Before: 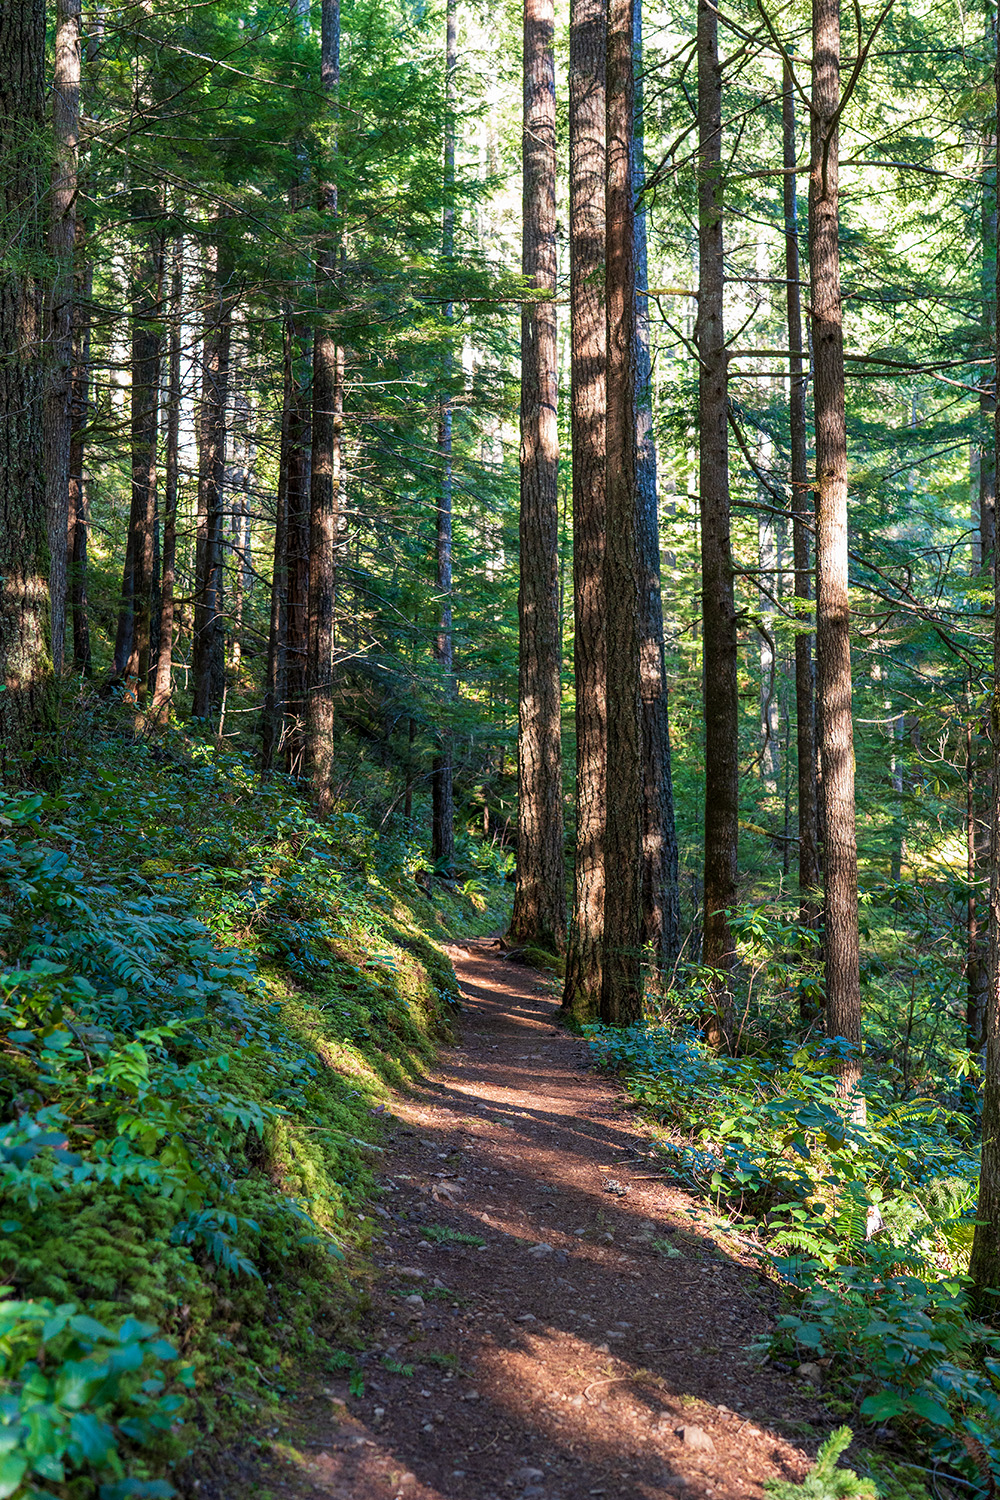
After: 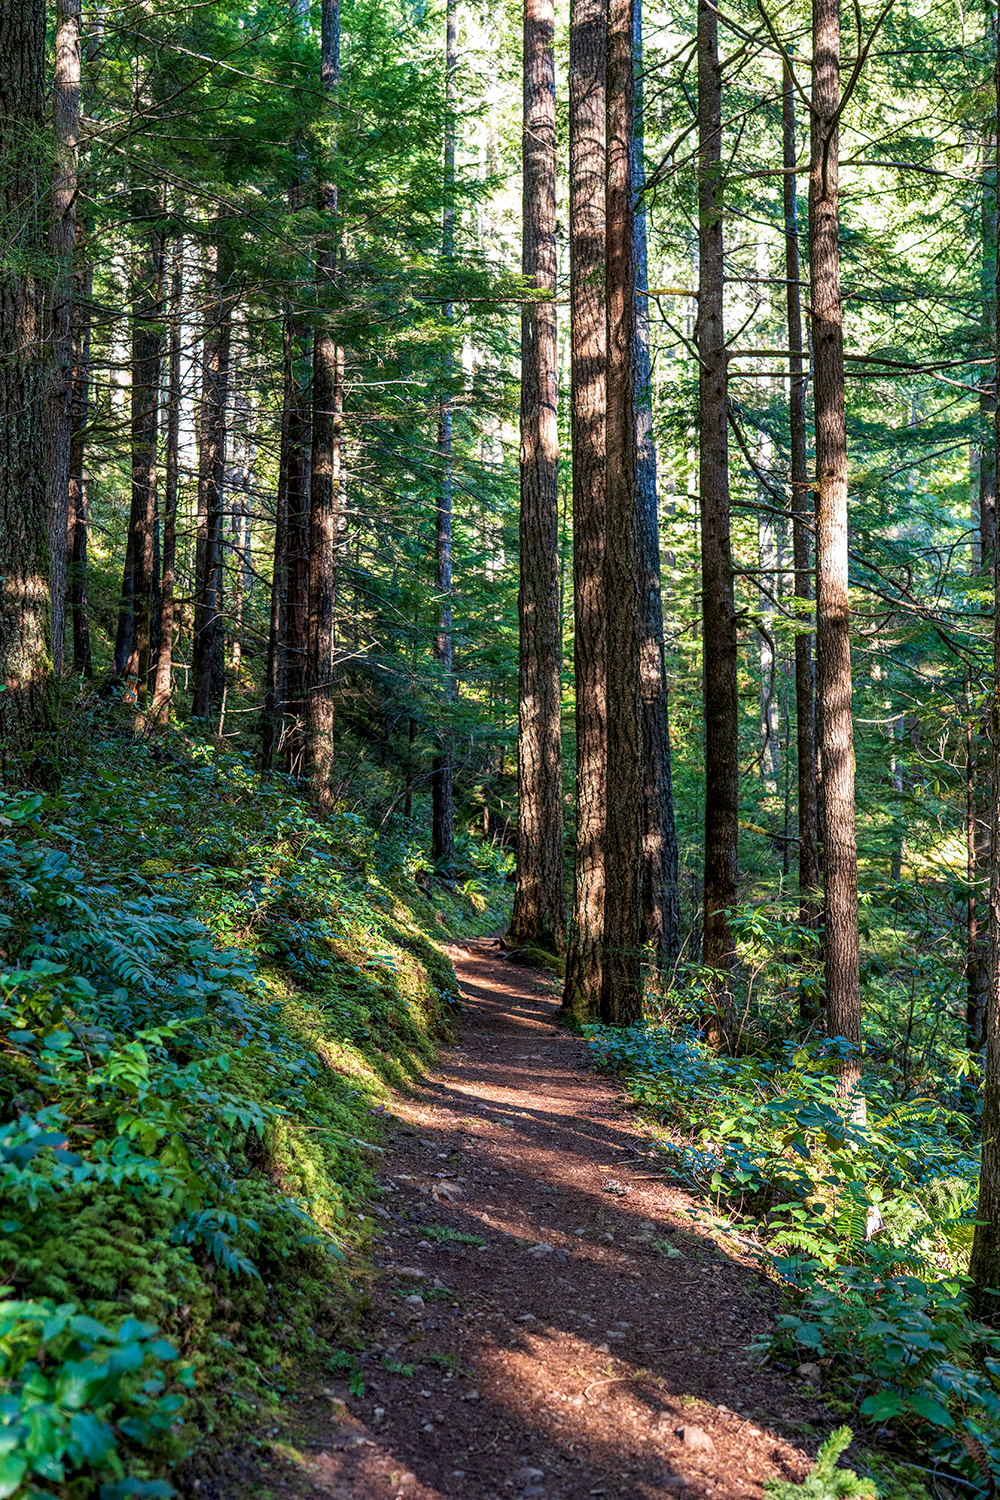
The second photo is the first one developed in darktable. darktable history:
haze removal: compatibility mode true, adaptive false
local contrast: shadows 94%
